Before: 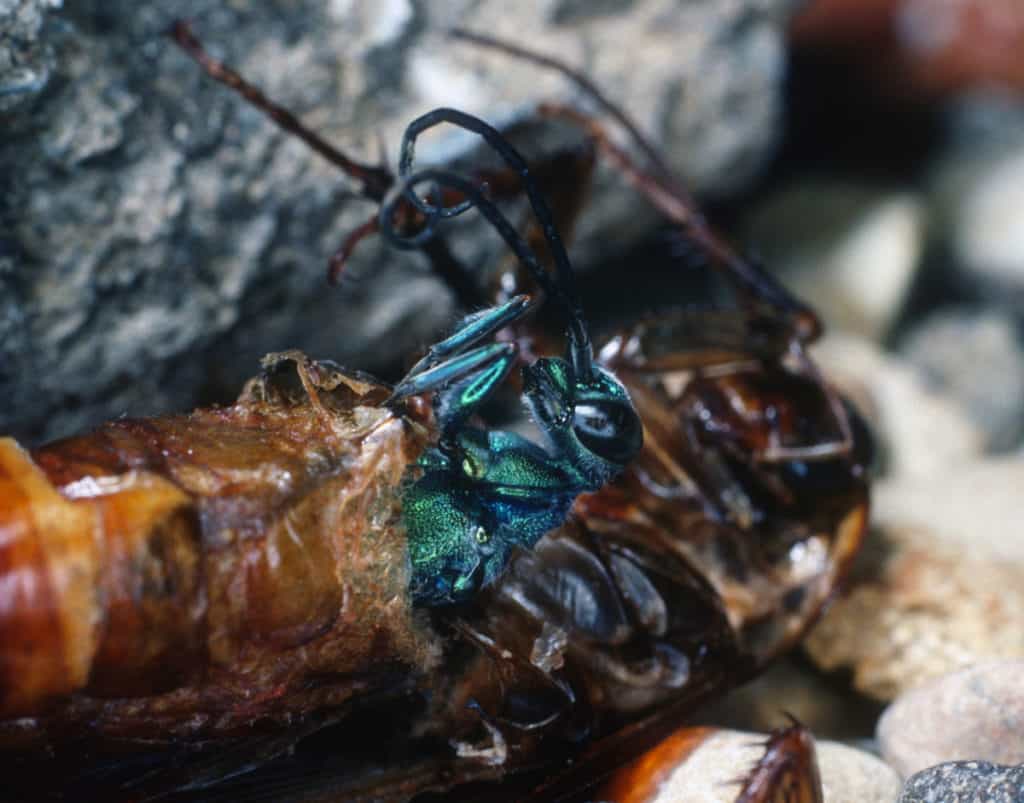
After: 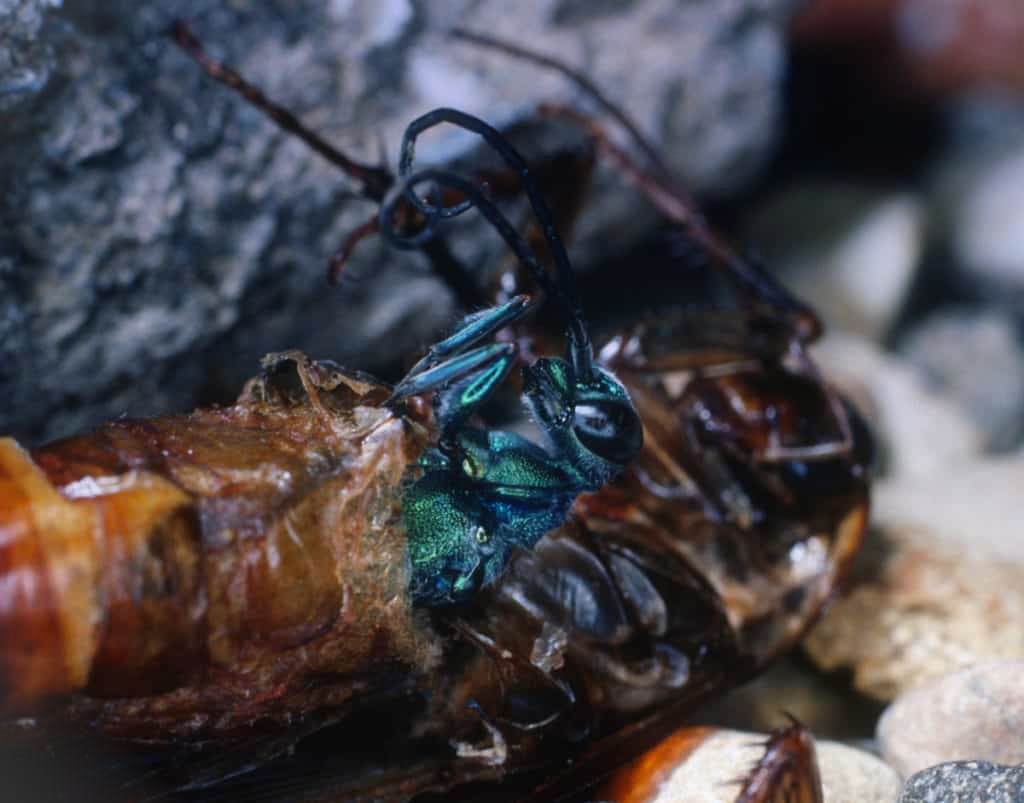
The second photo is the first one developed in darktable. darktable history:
white balance: emerald 1
graduated density: hue 238.83°, saturation 50%
vignetting: fall-off start 100%, brightness 0.05, saturation 0
